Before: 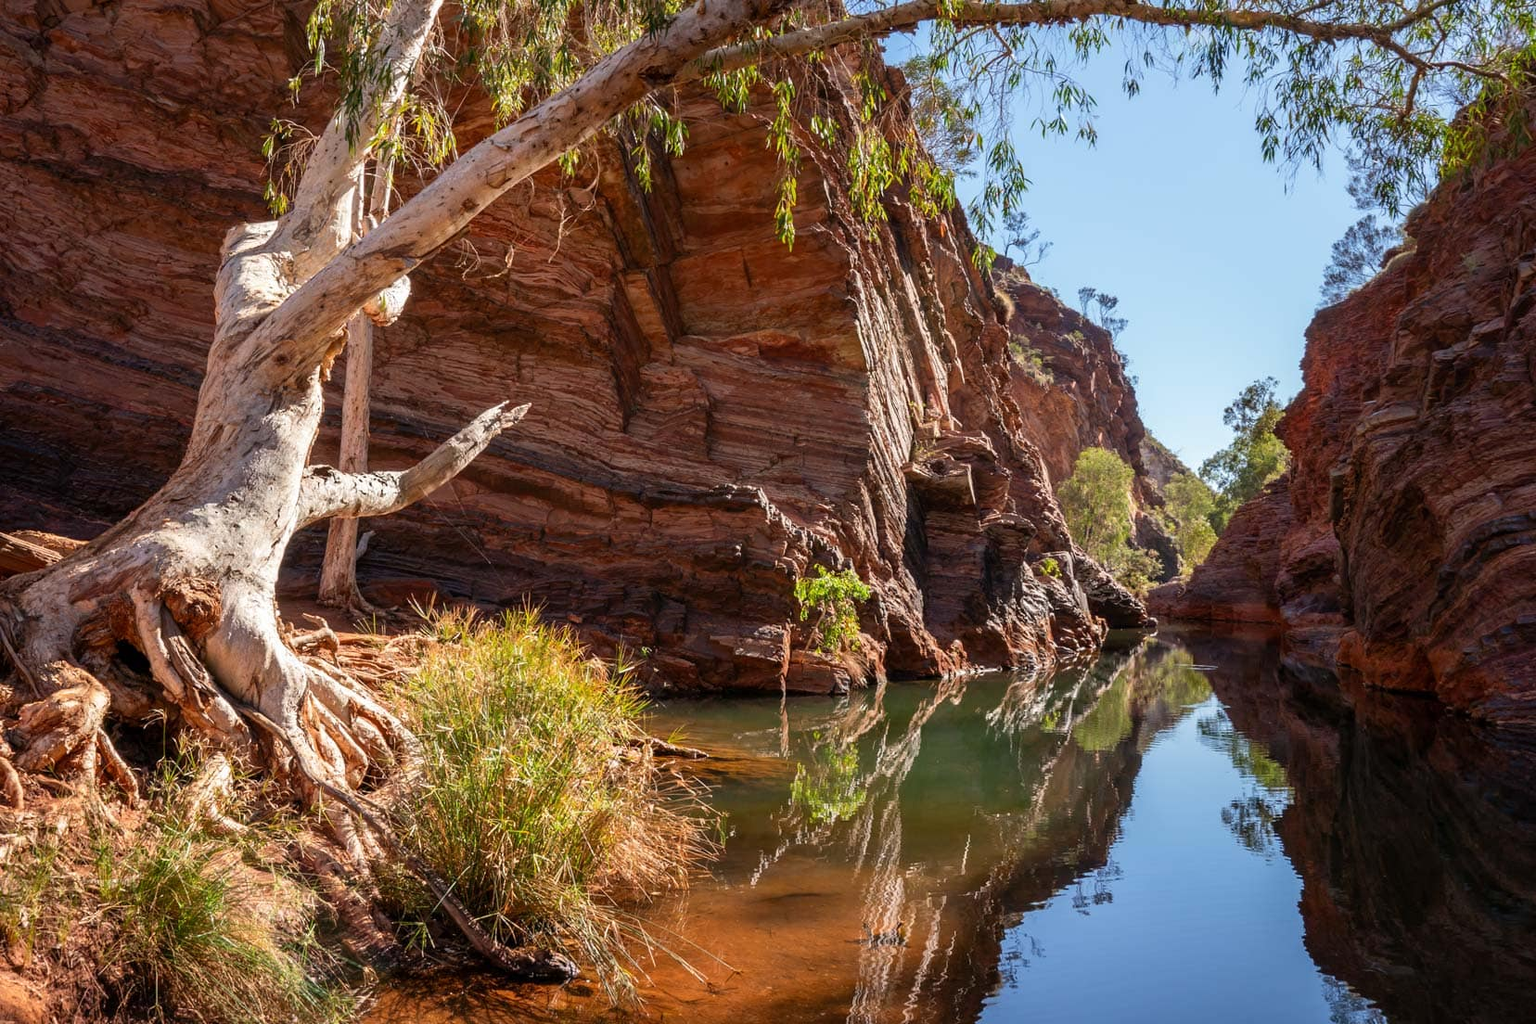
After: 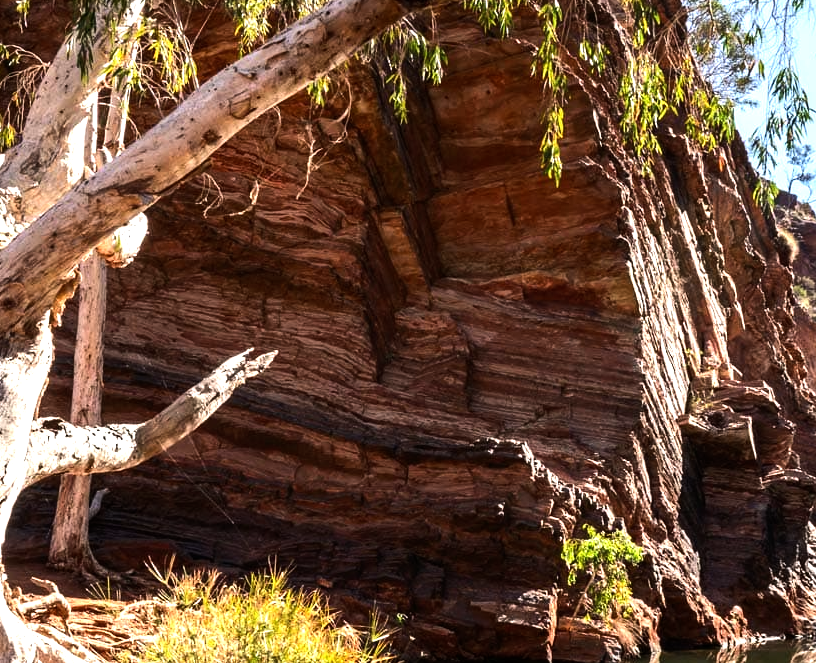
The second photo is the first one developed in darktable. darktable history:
tone equalizer: -8 EV -1.08 EV, -7 EV -1.01 EV, -6 EV -0.867 EV, -5 EV -0.578 EV, -3 EV 0.578 EV, -2 EV 0.867 EV, -1 EV 1.01 EV, +0 EV 1.08 EV, edges refinement/feathering 500, mask exposure compensation -1.57 EV, preserve details no
crop: left 17.835%, top 7.675%, right 32.881%, bottom 32.213%
